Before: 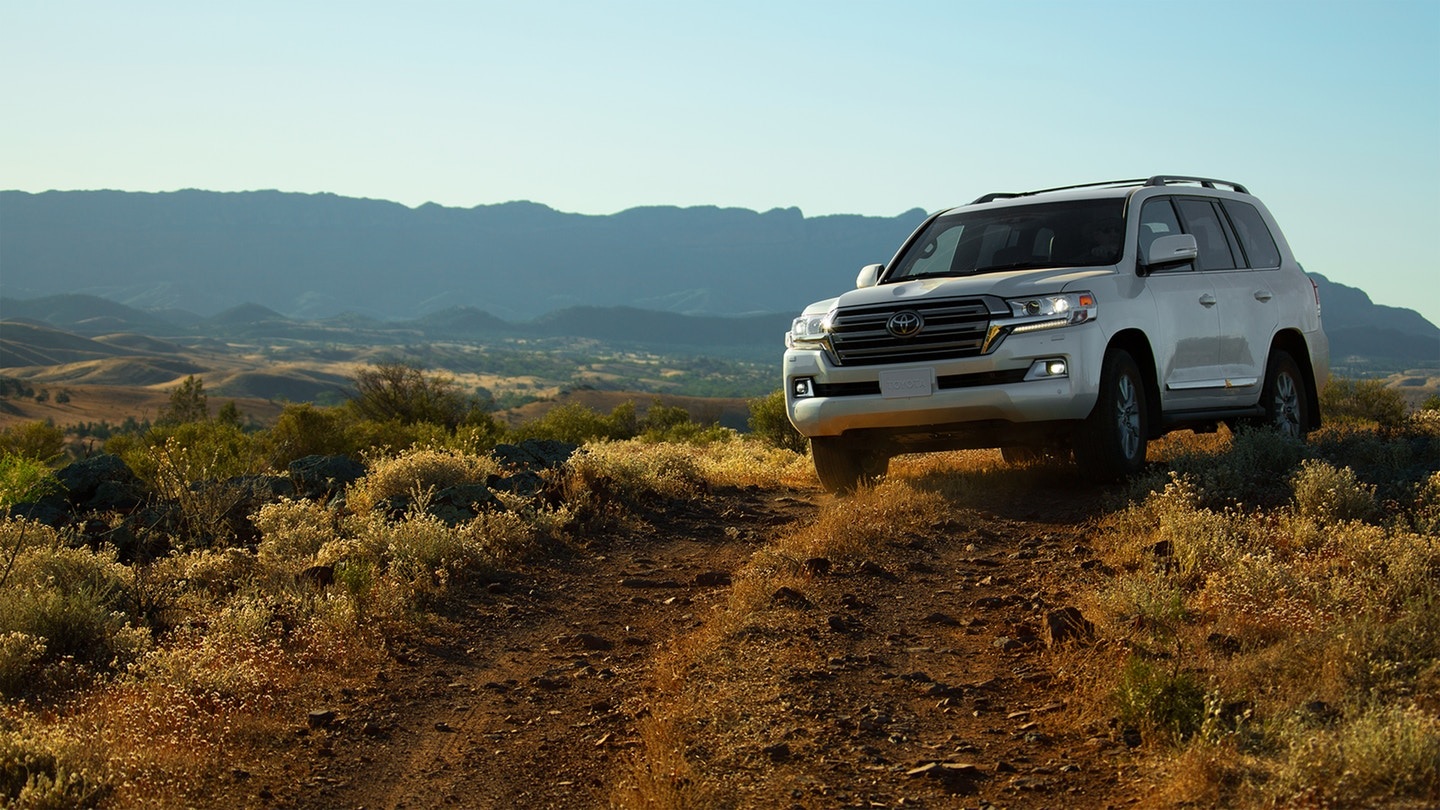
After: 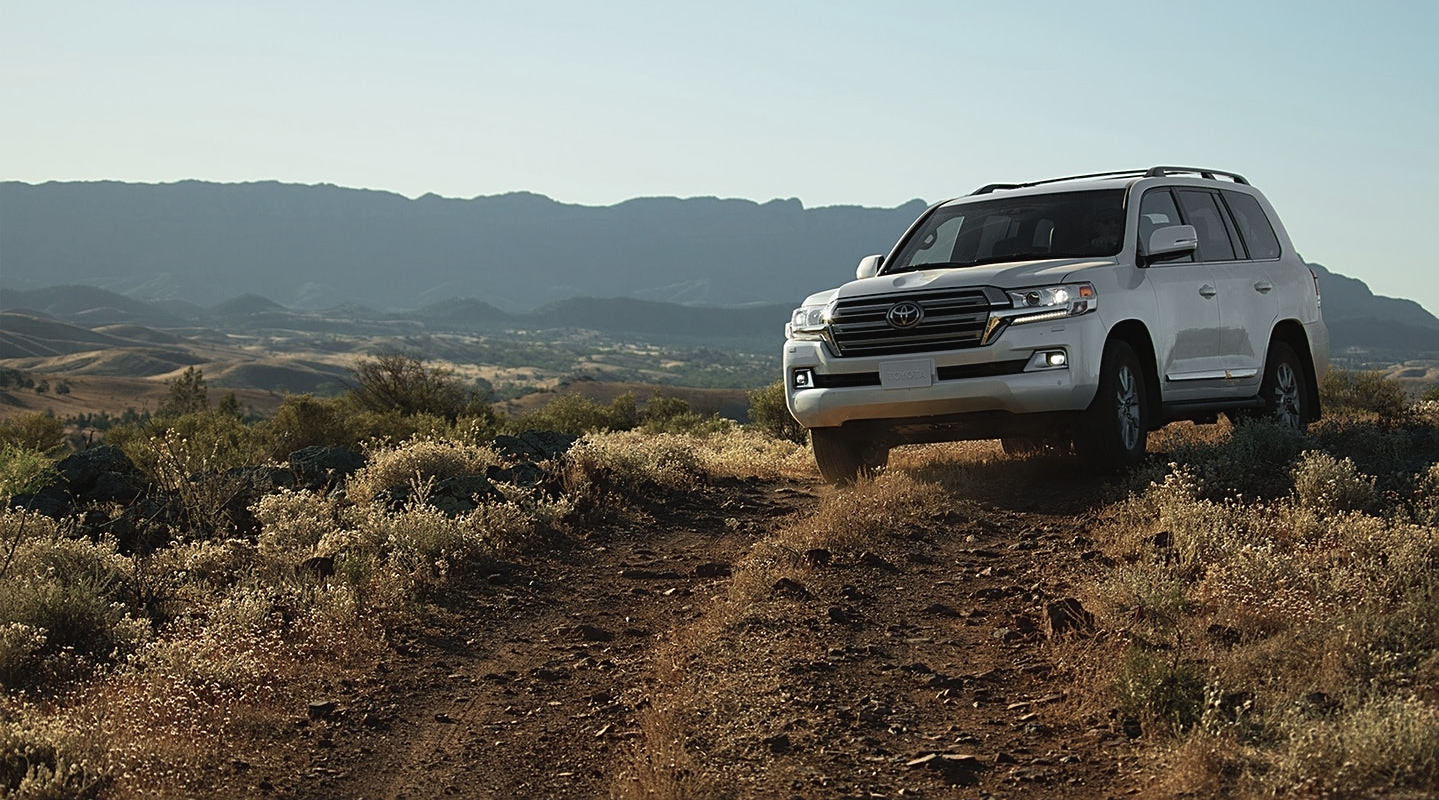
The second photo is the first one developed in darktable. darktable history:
sharpen: on, module defaults
crop: top 1.155%, right 0.03%
contrast brightness saturation: contrast -0.056, saturation -0.399
